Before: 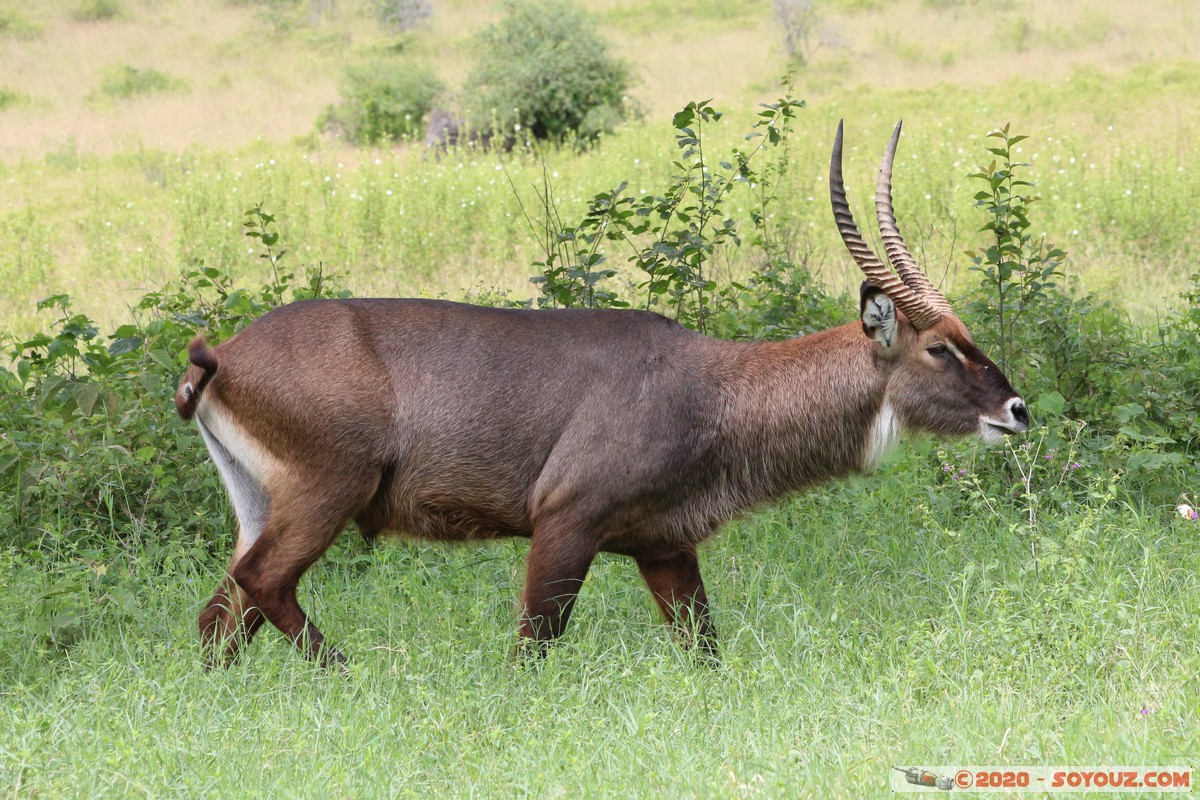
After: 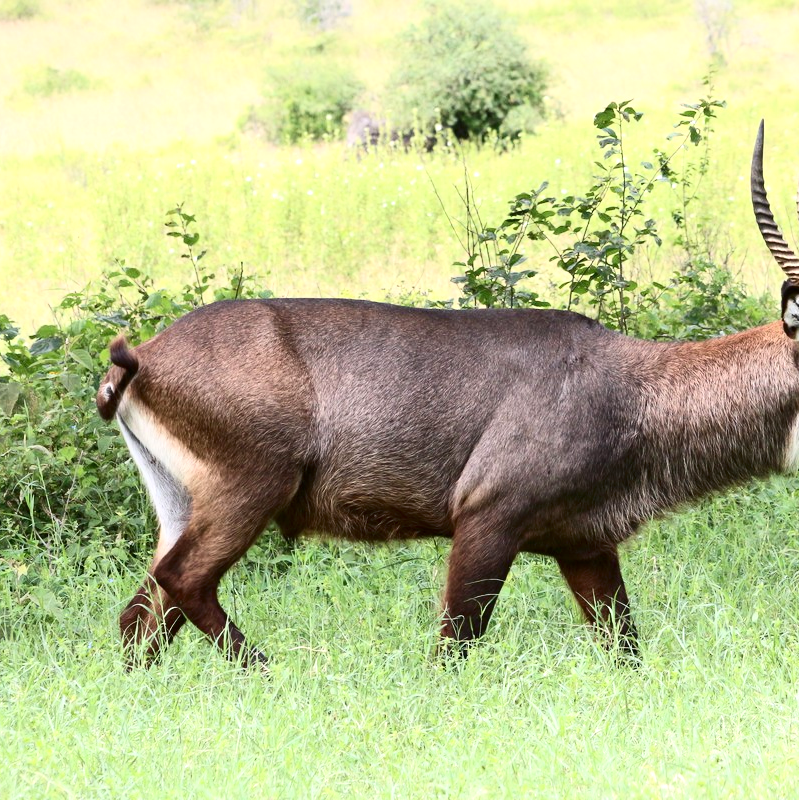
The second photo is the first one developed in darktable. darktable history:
contrast brightness saturation: contrast 0.277
crop and rotate: left 6.611%, right 26.745%
exposure: black level correction 0.001, exposure 0.5 EV, compensate exposure bias true, compensate highlight preservation false
